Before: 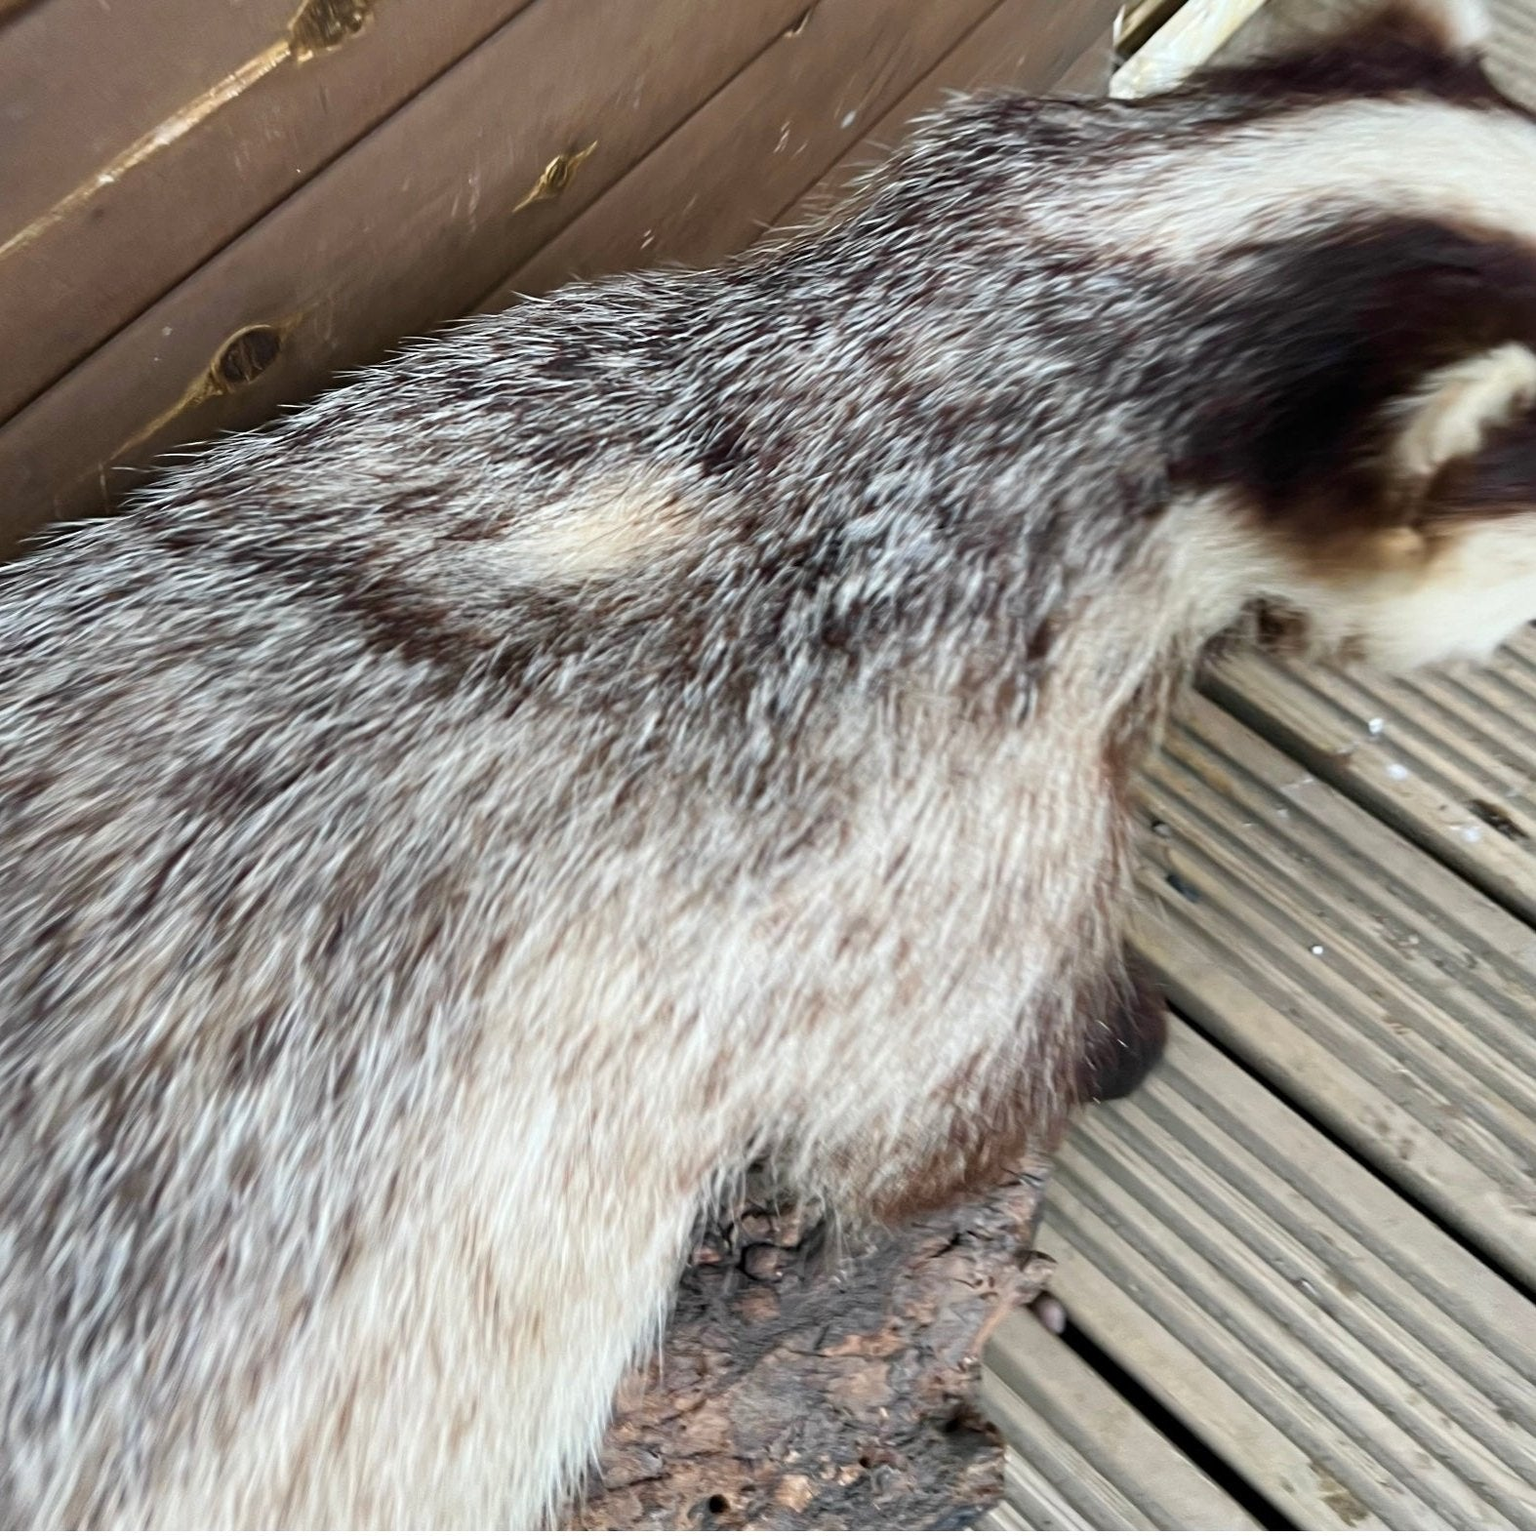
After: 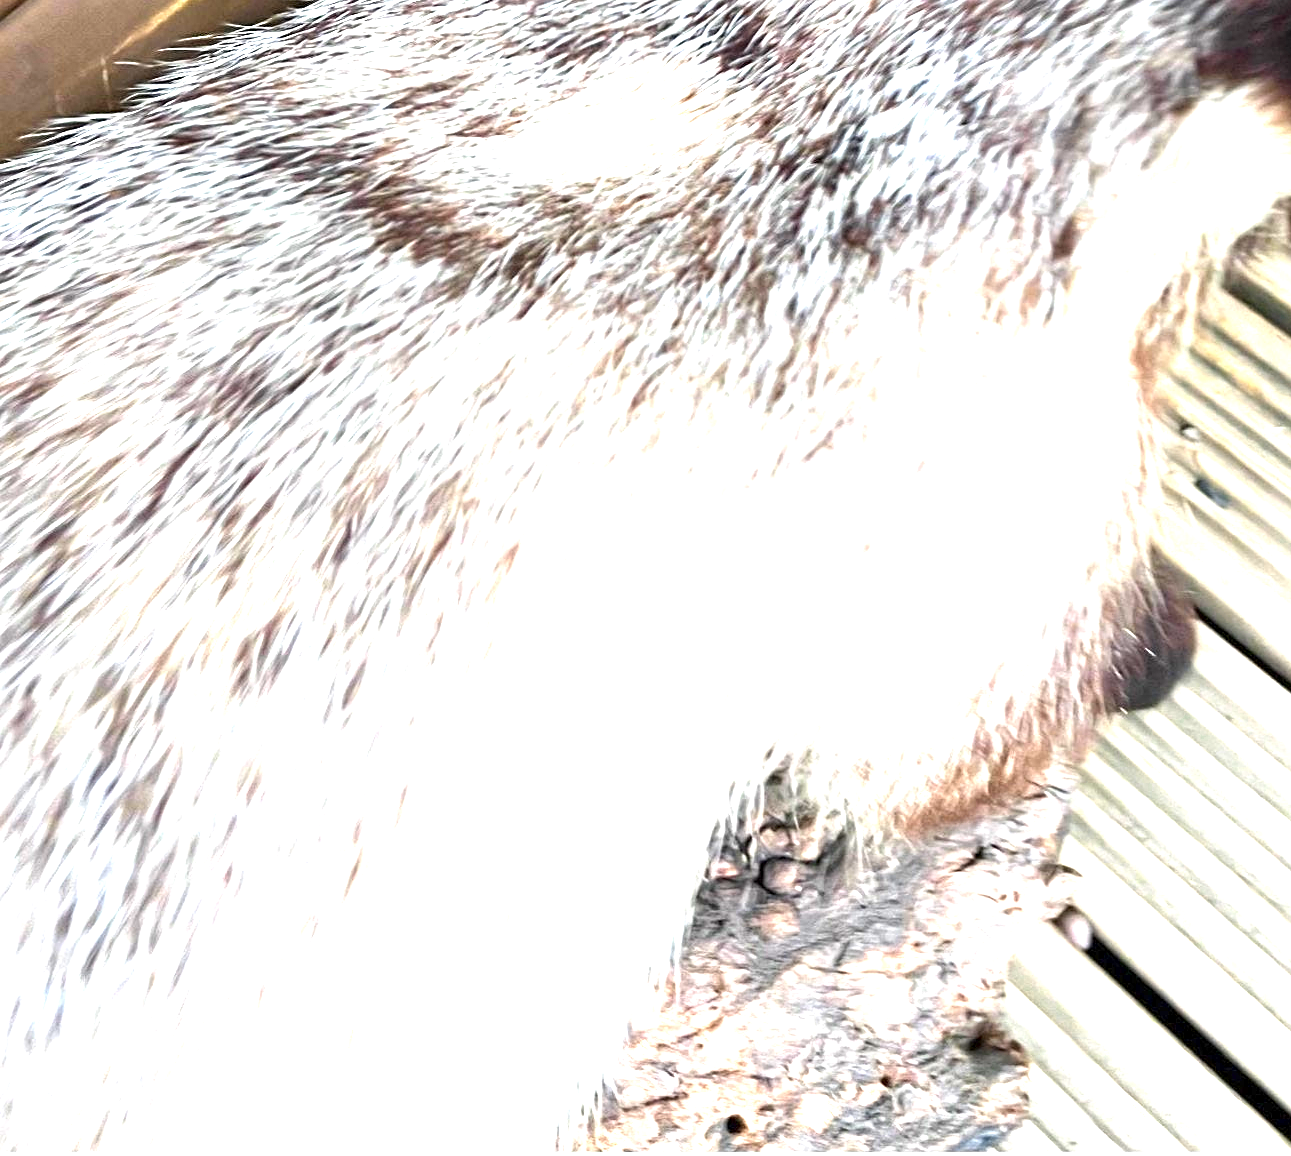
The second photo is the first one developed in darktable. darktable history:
exposure: exposure 2 EV, compensate exposure bias true, compensate highlight preservation false
sharpen: amount 0.2
color zones: curves: ch0 [(0.099, 0.624) (0.257, 0.596) (0.384, 0.376) (0.529, 0.492) (0.697, 0.564) (0.768, 0.532) (0.908, 0.644)]; ch1 [(0.112, 0.564) (0.254, 0.612) (0.432, 0.676) (0.592, 0.456) (0.743, 0.684) (0.888, 0.536)]; ch2 [(0.25, 0.5) (0.469, 0.36) (0.75, 0.5)]
rgb levels: preserve colors max RGB
crop: top 26.531%, right 17.959%
